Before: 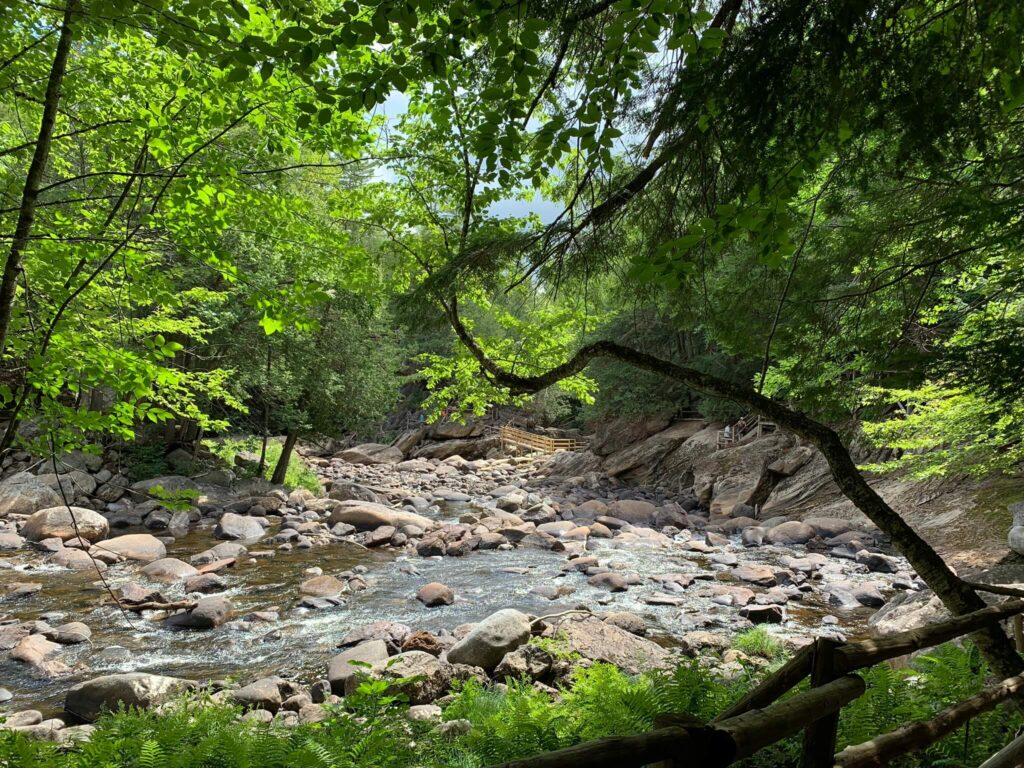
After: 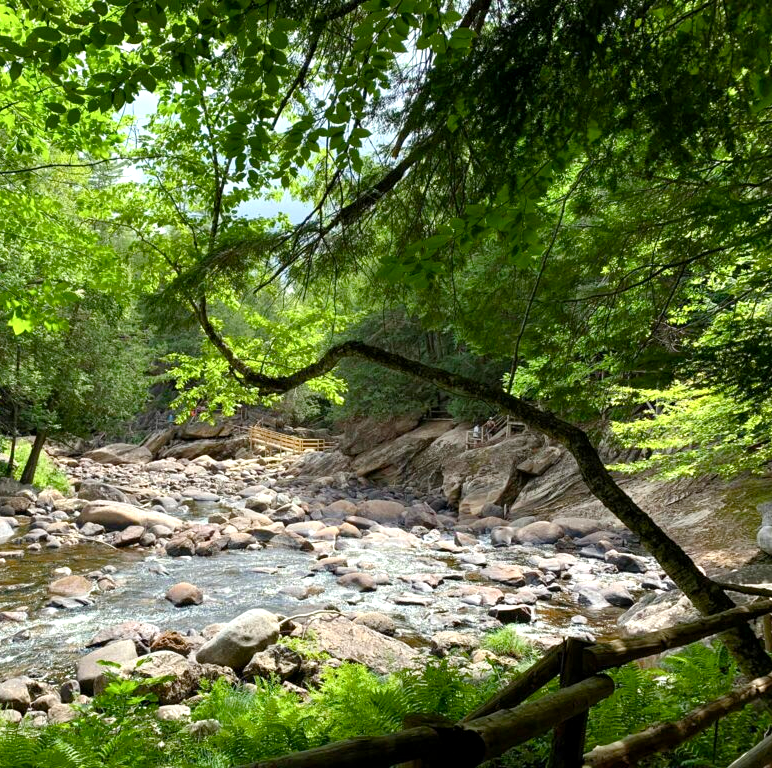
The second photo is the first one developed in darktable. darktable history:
exposure: black level correction 0.001, exposure 0.5 EV, compensate exposure bias true, compensate highlight preservation false
crop and rotate: left 24.6%
color balance rgb: perceptual saturation grading › global saturation 20%, perceptual saturation grading › highlights -25%, perceptual saturation grading › shadows 25%
